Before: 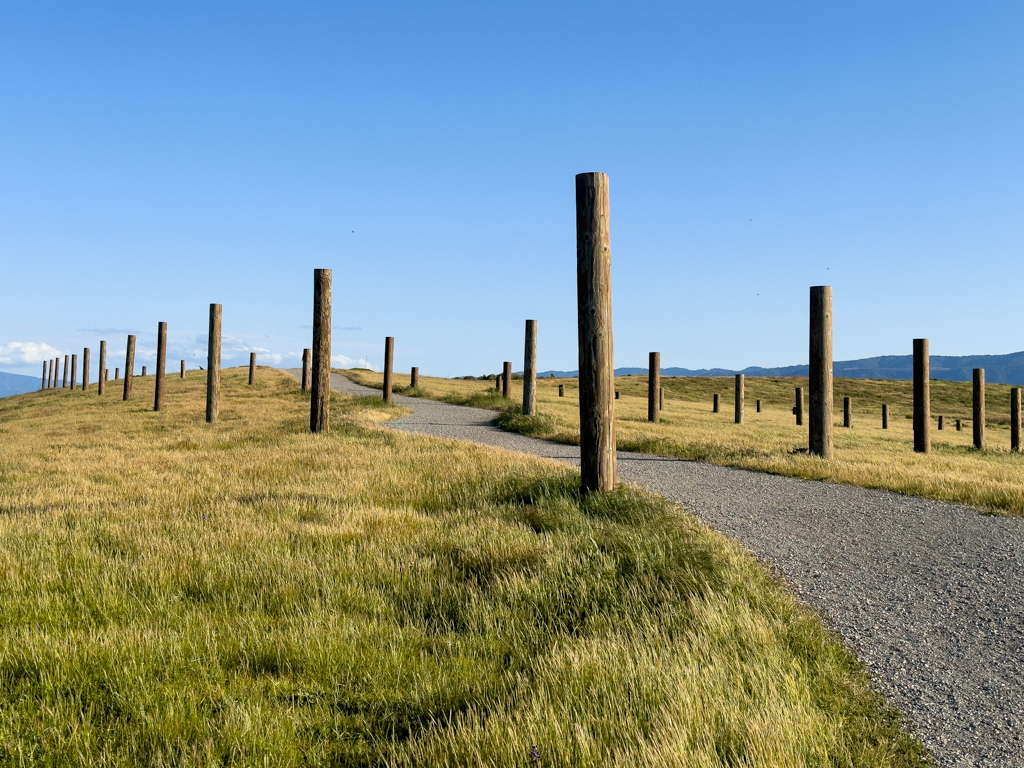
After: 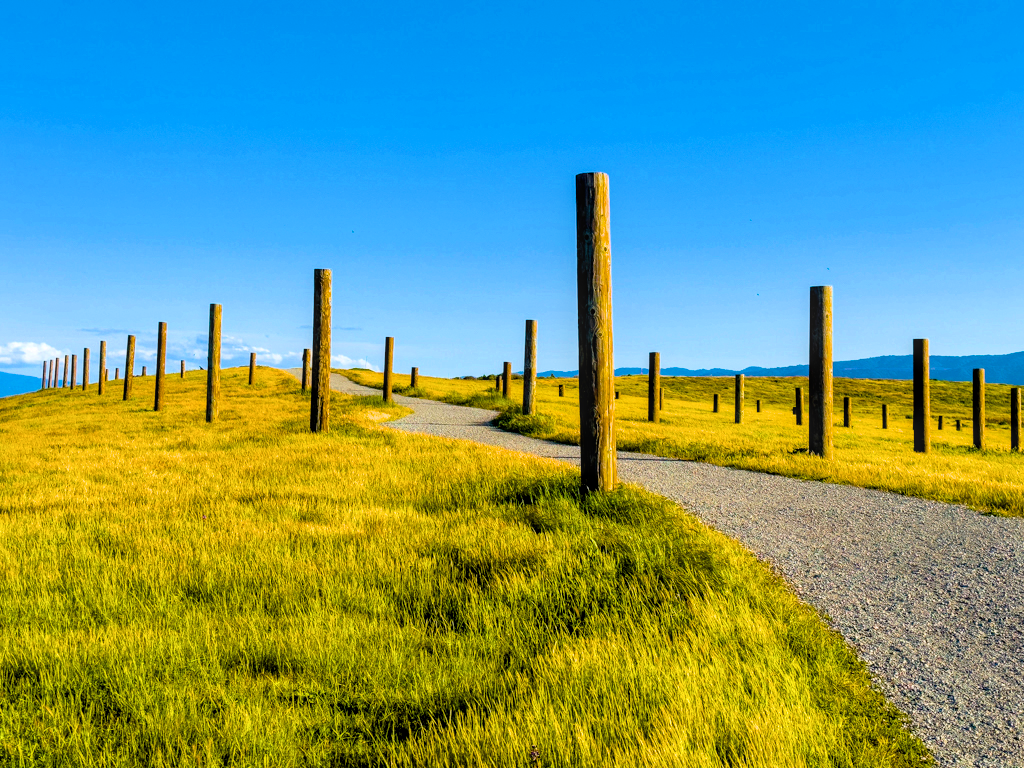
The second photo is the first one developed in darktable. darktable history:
filmic rgb: black relative exposure -7.65 EV, white relative exposure 4.56 EV, hardness 3.61, color science v6 (2022)
local contrast: on, module defaults
tone equalizer: on, module defaults
color balance rgb: linear chroma grading › global chroma 25%, perceptual saturation grading › global saturation 40%, perceptual brilliance grading › global brilliance 30%, global vibrance 40%
